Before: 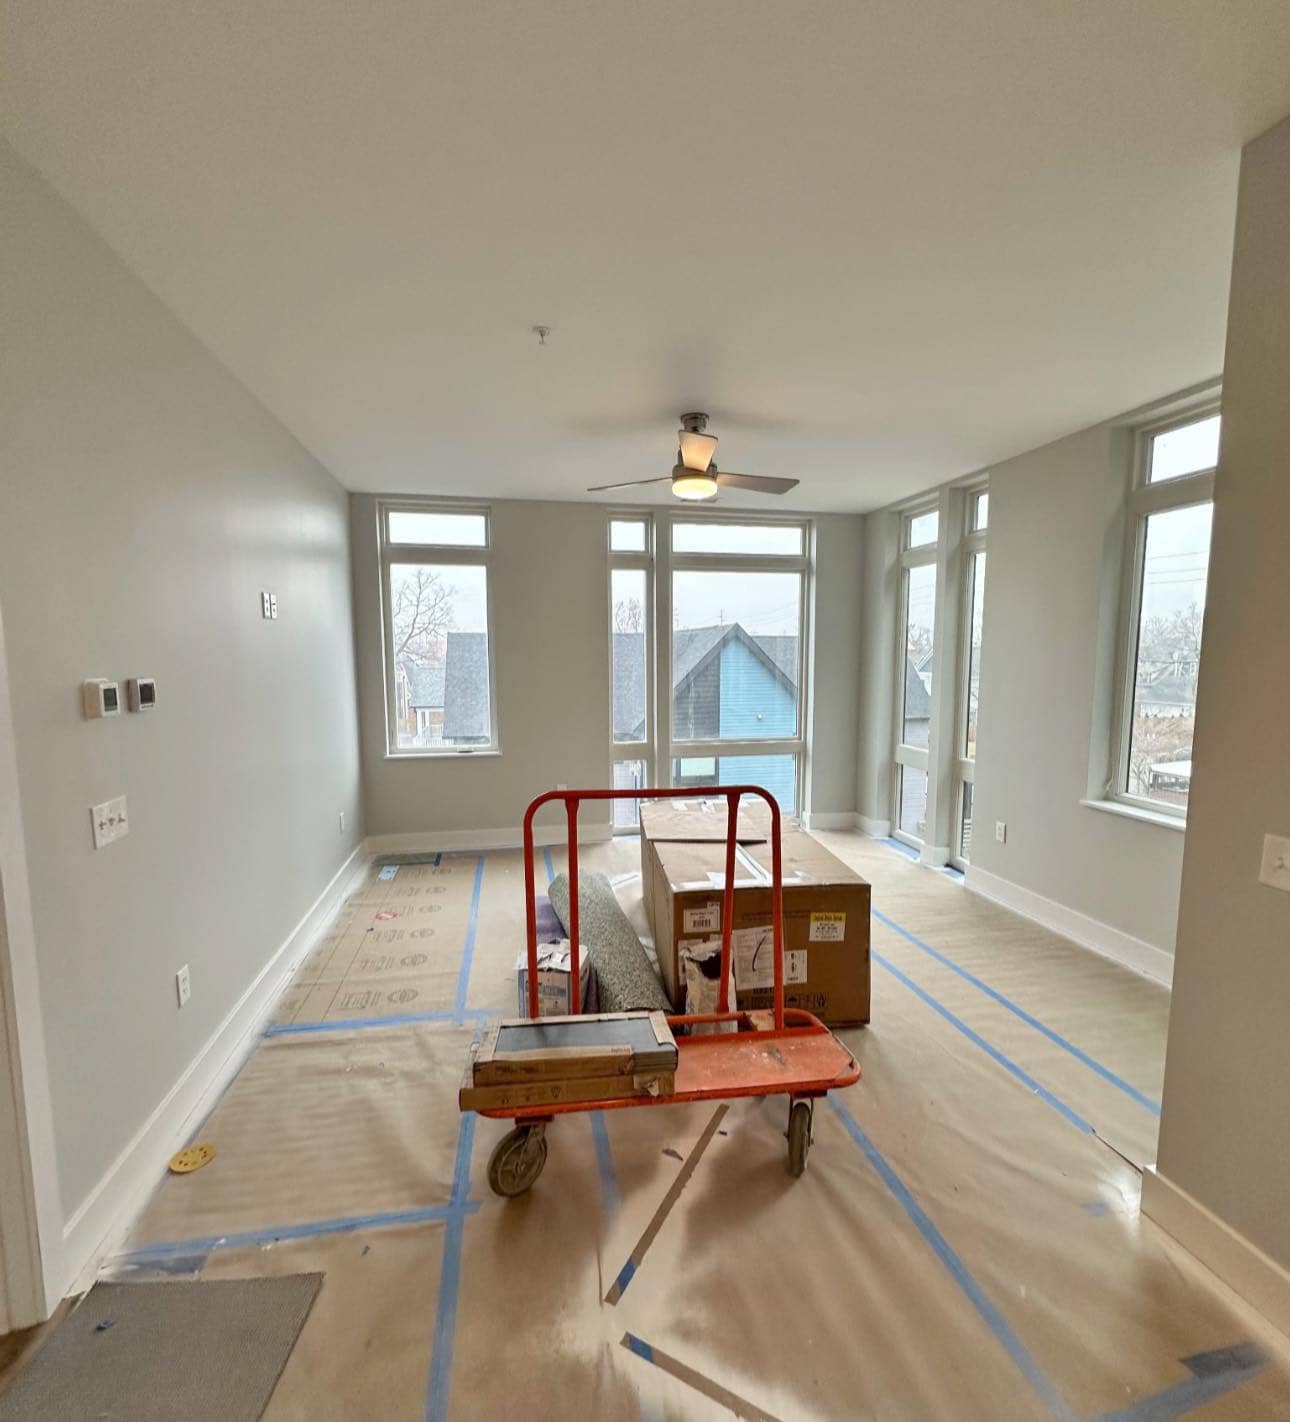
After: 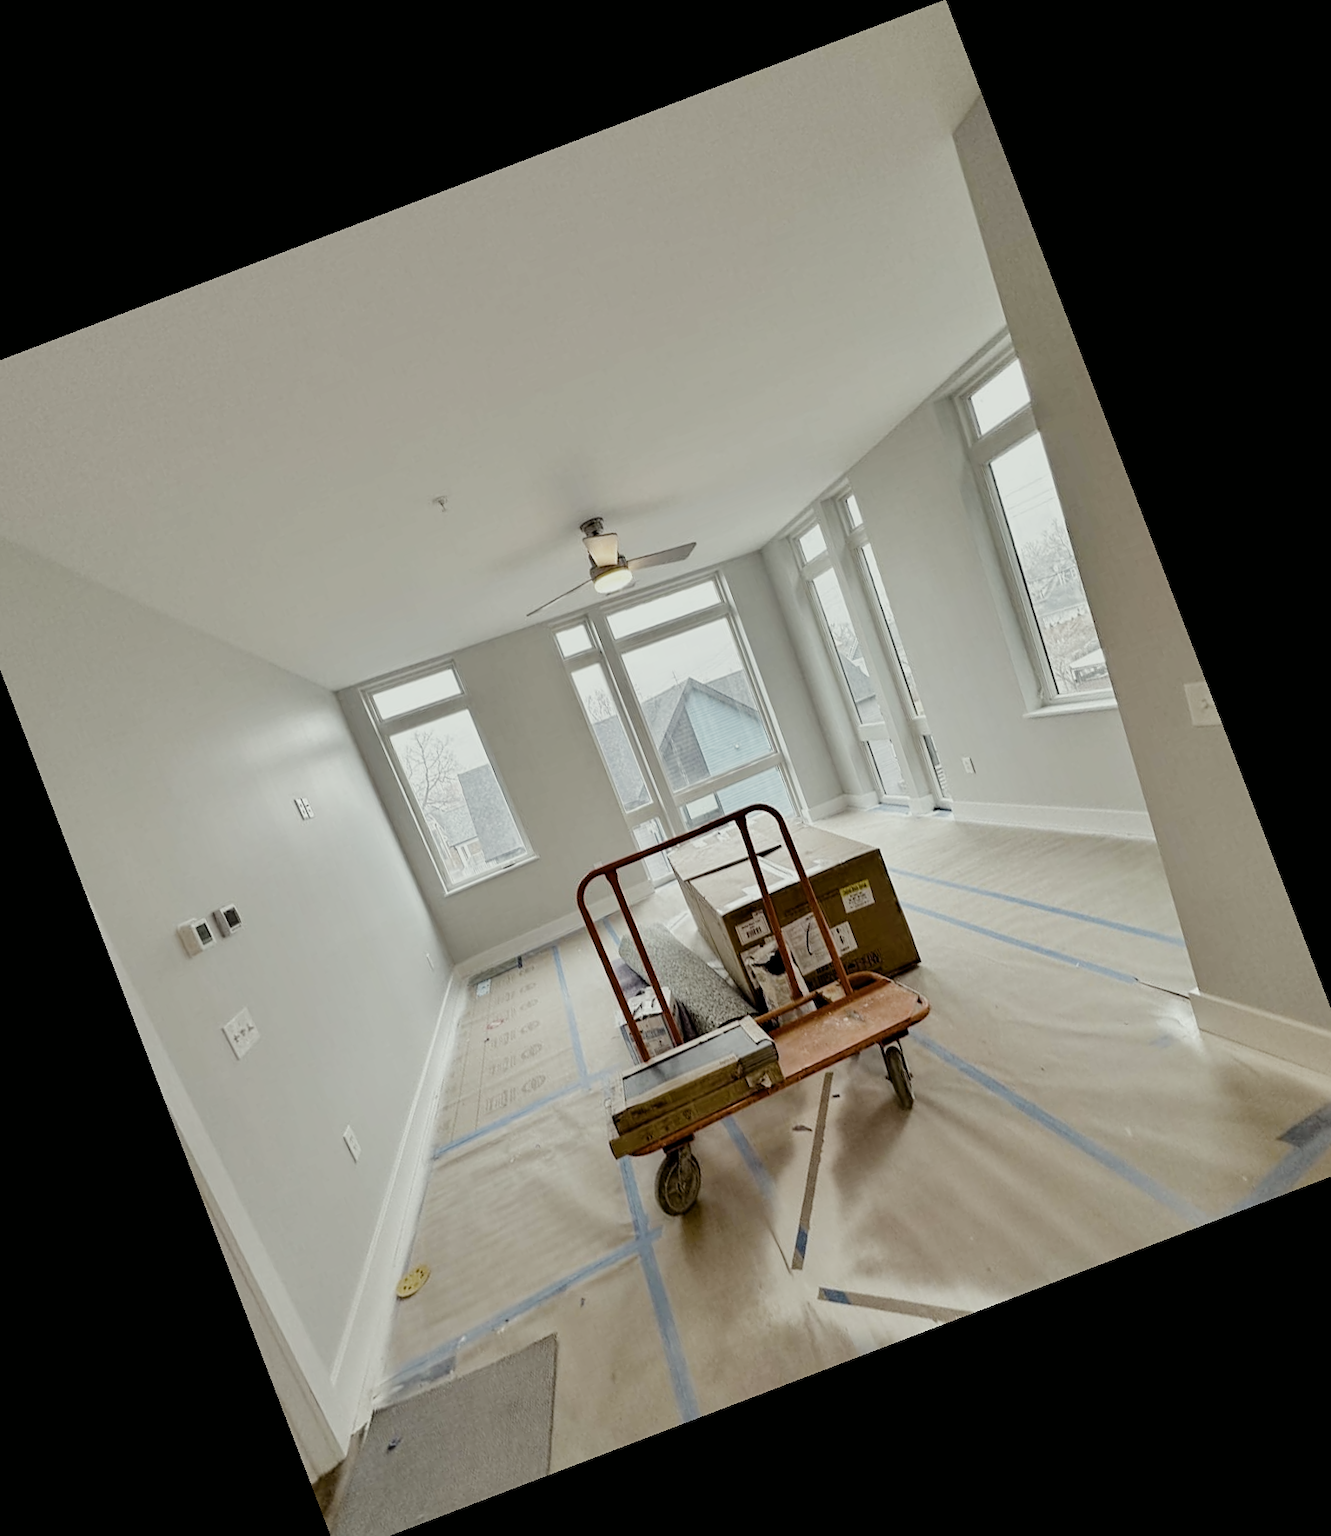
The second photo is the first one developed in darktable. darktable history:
levels: levels [0, 0.498, 0.996]
filmic rgb: black relative exposure -7.65 EV, white relative exposure 3.97 EV, hardness 4.02, contrast 1.096, highlights saturation mix -30.98%, preserve chrominance no, color science v4 (2020), contrast in shadows soft
color balance rgb: highlights gain › chroma 0.624%, highlights gain › hue 56.13°, perceptual saturation grading › global saturation 30.726%, perceptual brilliance grading › mid-tones 9.443%, perceptual brilliance grading › shadows 14.183%
crop and rotate: angle 20.89°, left 6.873%, right 3.629%, bottom 1.154%
color correction: highlights a* -2.63, highlights b* 2.52
sharpen: amount 0.212
